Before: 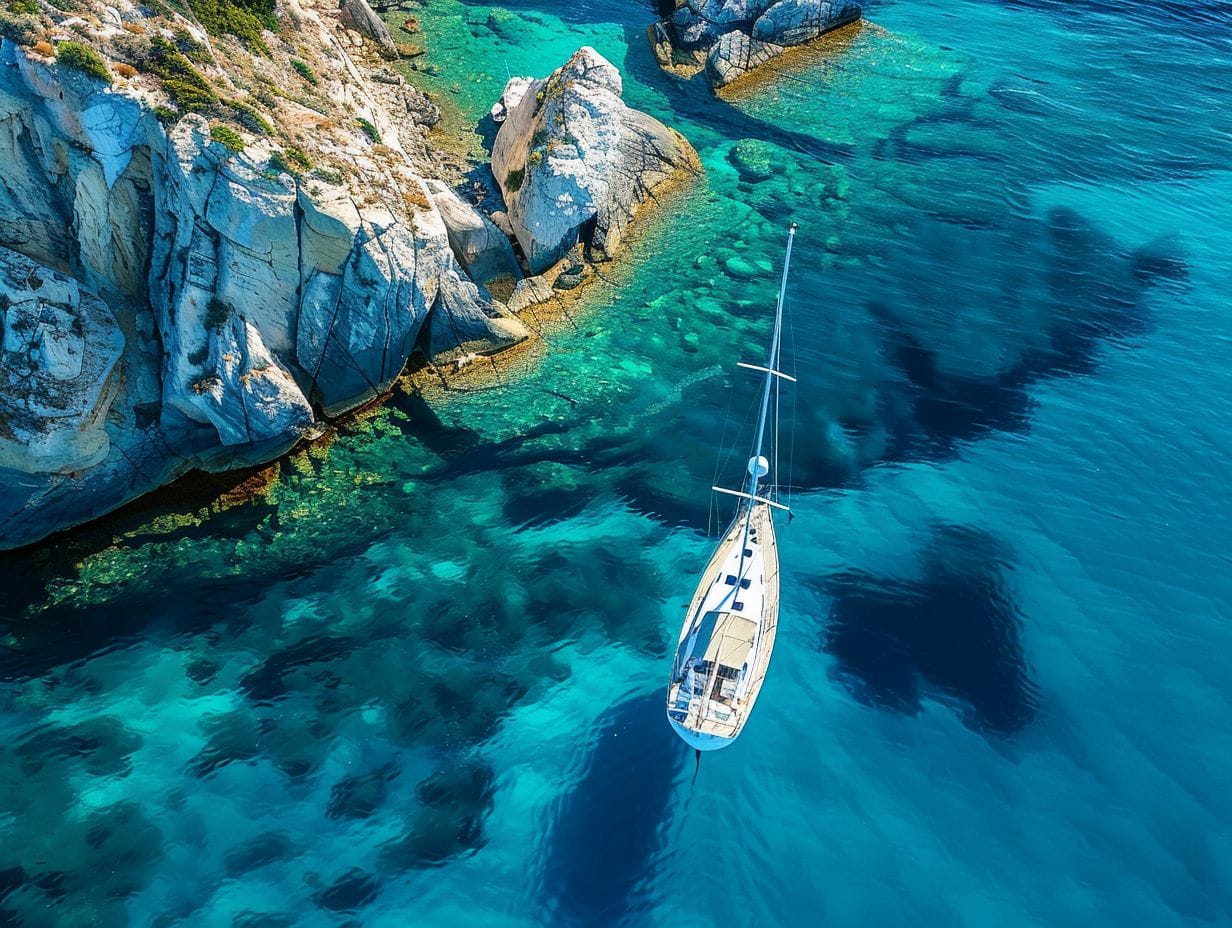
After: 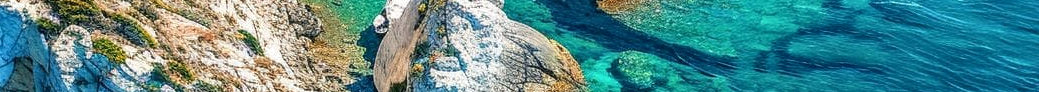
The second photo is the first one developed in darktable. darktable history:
local contrast: on, module defaults
crop and rotate: left 9.644%, top 9.491%, right 6.021%, bottom 80.509%
color zones: curves: ch1 [(0, 0.469) (0.072, 0.457) (0.243, 0.494) (0.429, 0.5) (0.571, 0.5) (0.714, 0.5) (0.857, 0.5) (1, 0.469)]; ch2 [(0, 0.499) (0.143, 0.467) (0.242, 0.436) (0.429, 0.493) (0.571, 0.5) (0.714, 0.5) (0.857, 0.5) (1, 0.499)]
